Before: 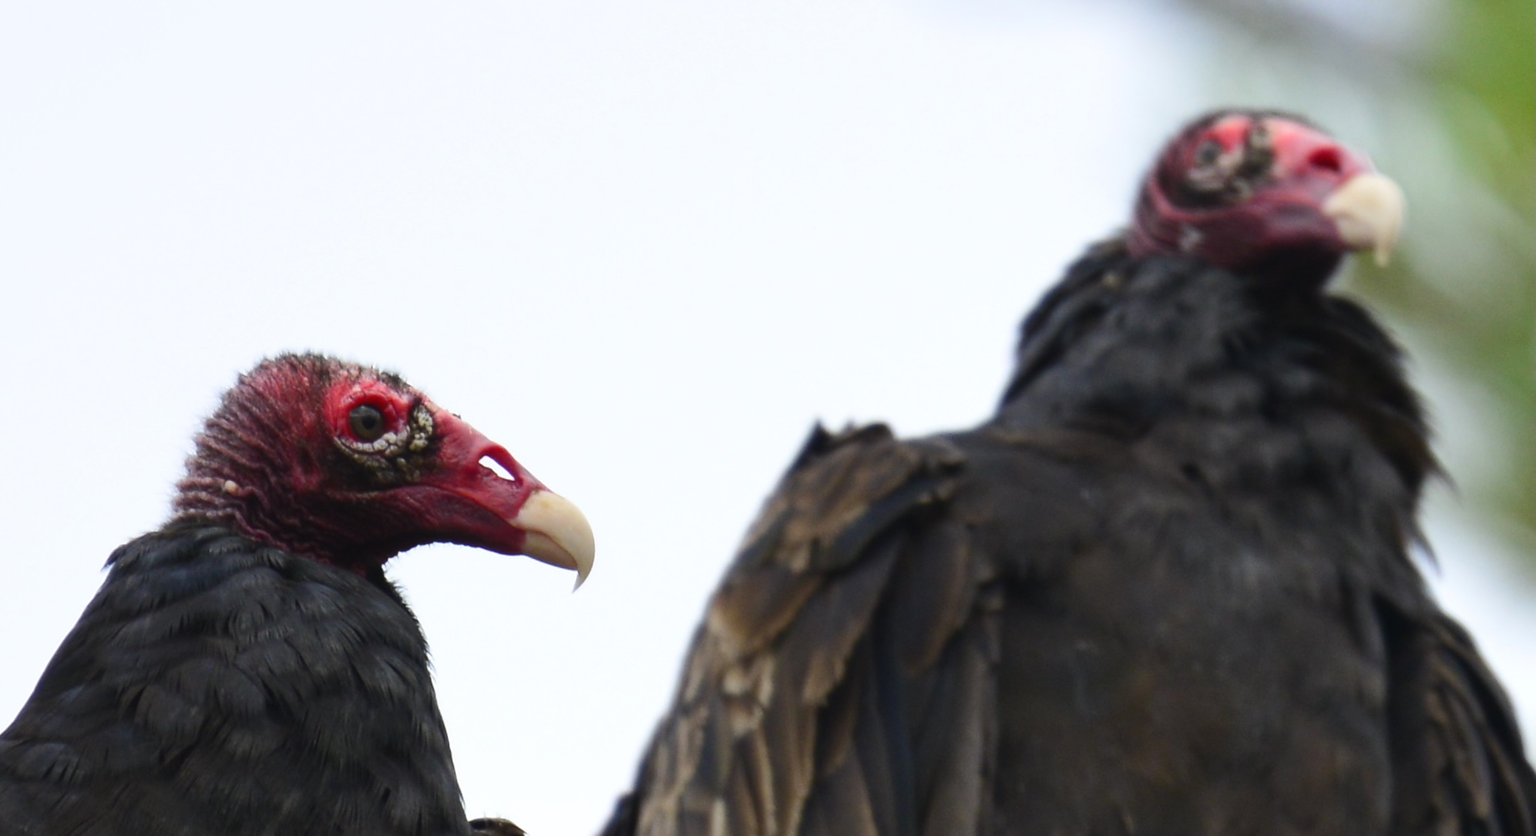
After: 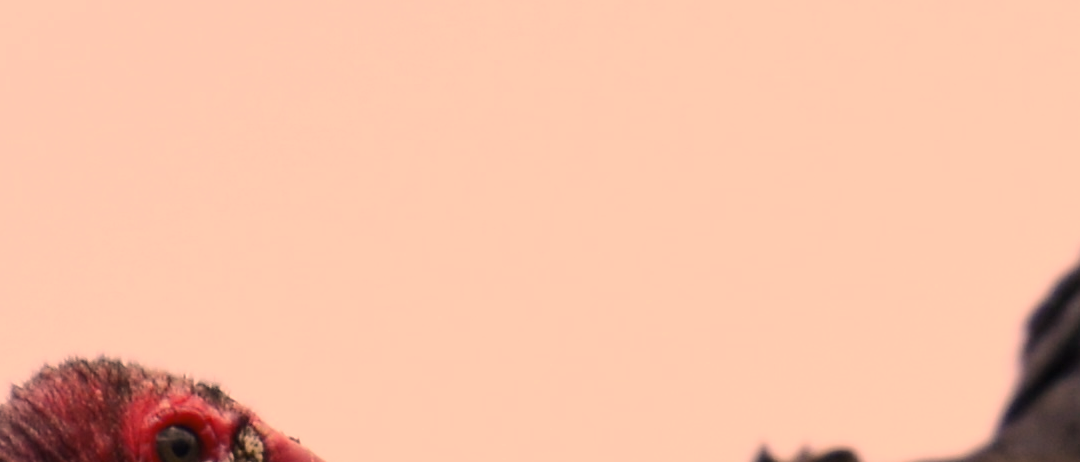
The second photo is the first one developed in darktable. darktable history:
color zones: curves: ch0 [(0, 0.425) (0.143, 0.422) (0.286, 0.42) (0.429, 0.419) (0.571, 0.419) (0.714, 0.42) (0.857, 0.422) (1, 0.425)]
local contrast: mode bilateral grid, contrast 15, coarseness 37, detail 105%, midtone range 0.2
crop: left 14.953%, top 9.25%, right 30.814%, bottom 48.113%
color correction: highlights a* 39.38, highlights b* 39.68, saturation 0.687
